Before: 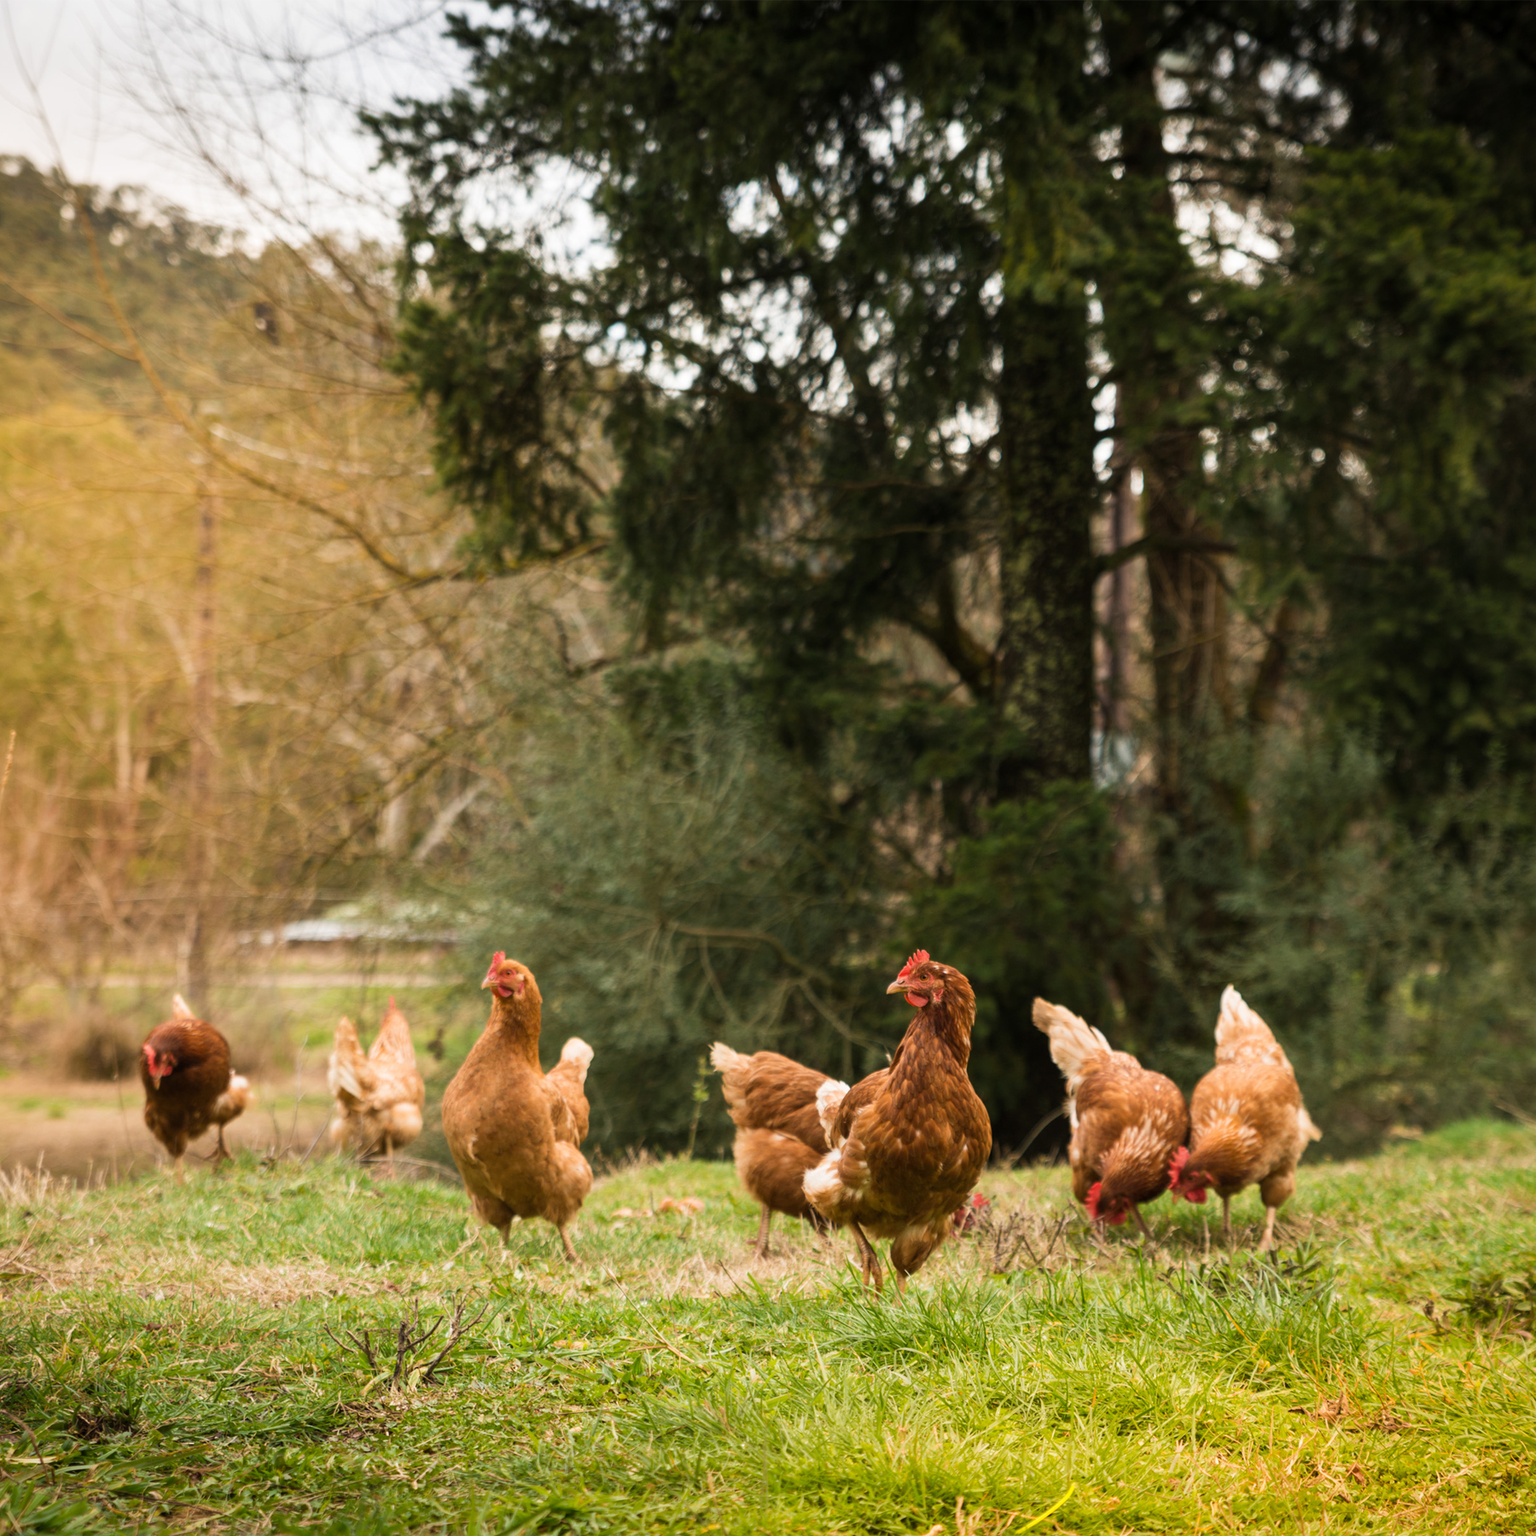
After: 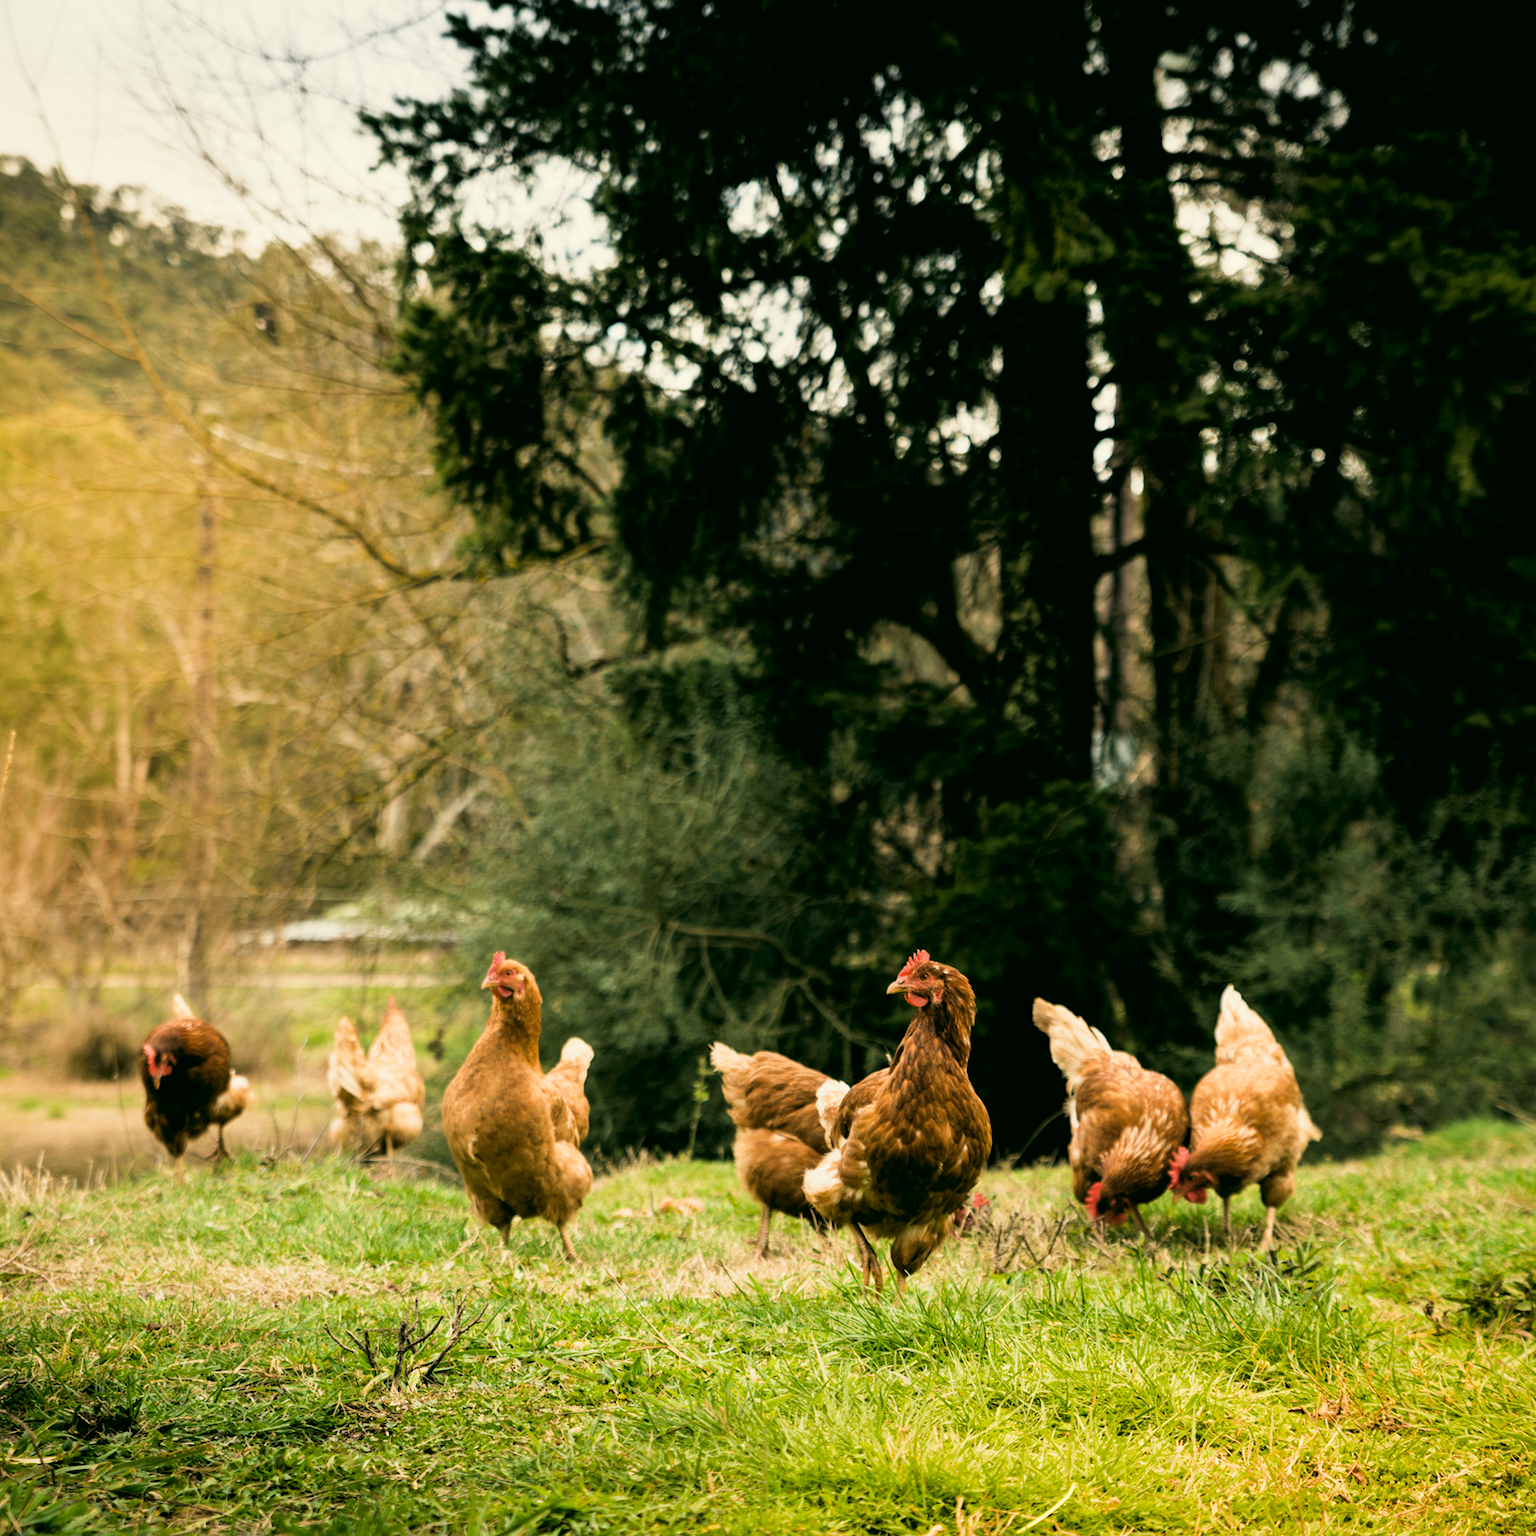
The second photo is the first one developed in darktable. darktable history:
color correction: highlights a* -0.434, highlights b* 9.21, shadows a* -9.45, shadows b* 1.52
filmic rgb: middle gray luminance 8.57%, black relative exposure -6.23 EV, white relative exposure 2.7 EV, target black luminance 0%, hardness 4.72, latitude 73.23%, contrast 1.331, shadows ↔ highlights balance 9.85%, color science v5 (2021), contrast in shadows safe, contrast in highlights safe
